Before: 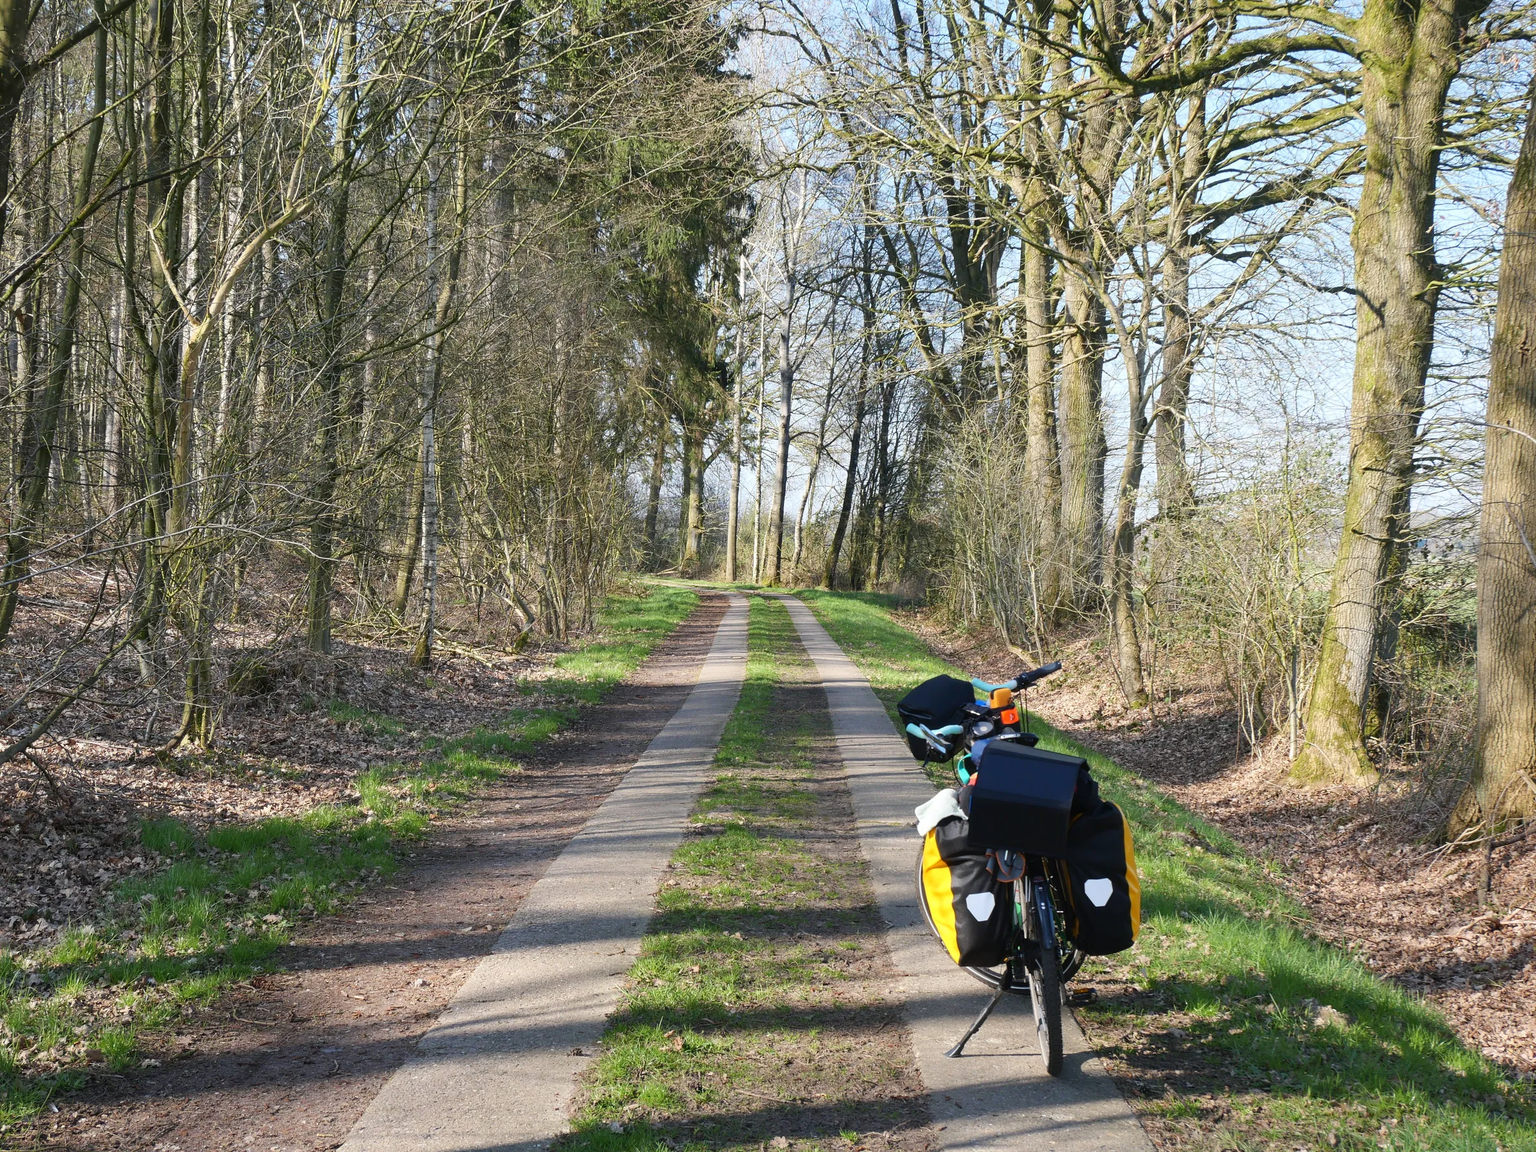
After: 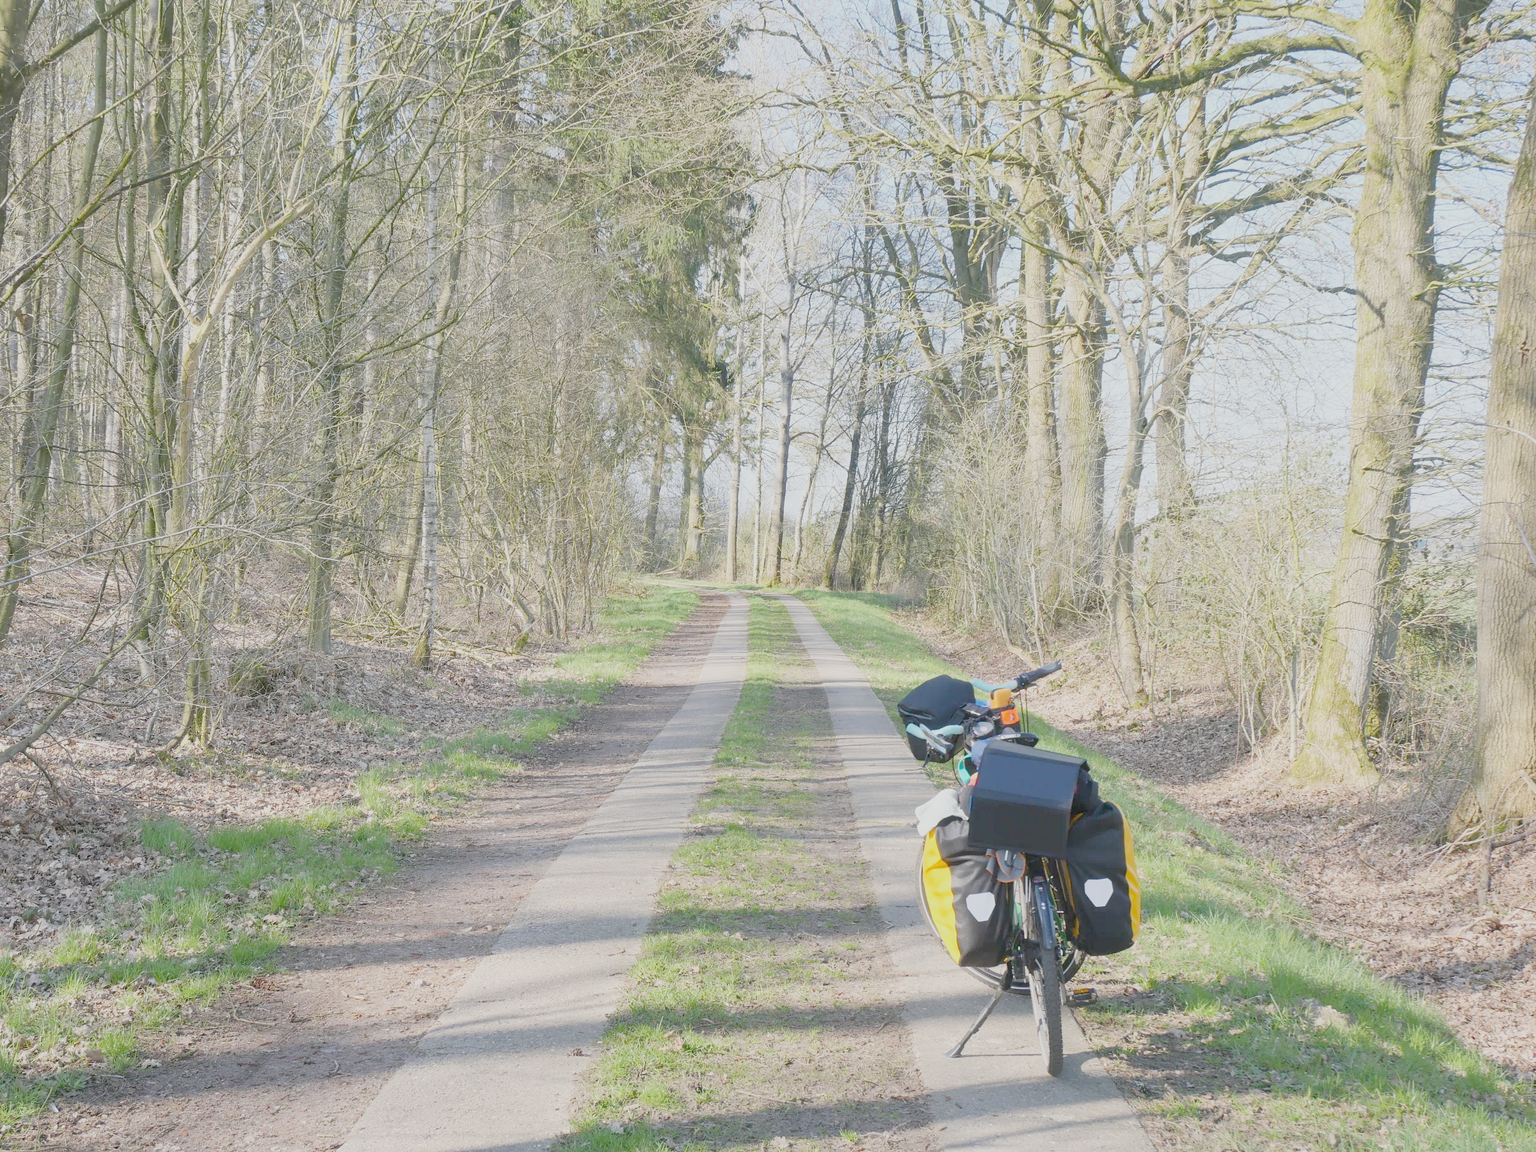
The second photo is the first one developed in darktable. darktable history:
filmic rgb: white relative exposure 3.85 EV, hardness 4.3
rotate and perspective: crop left 0, crop top 0
